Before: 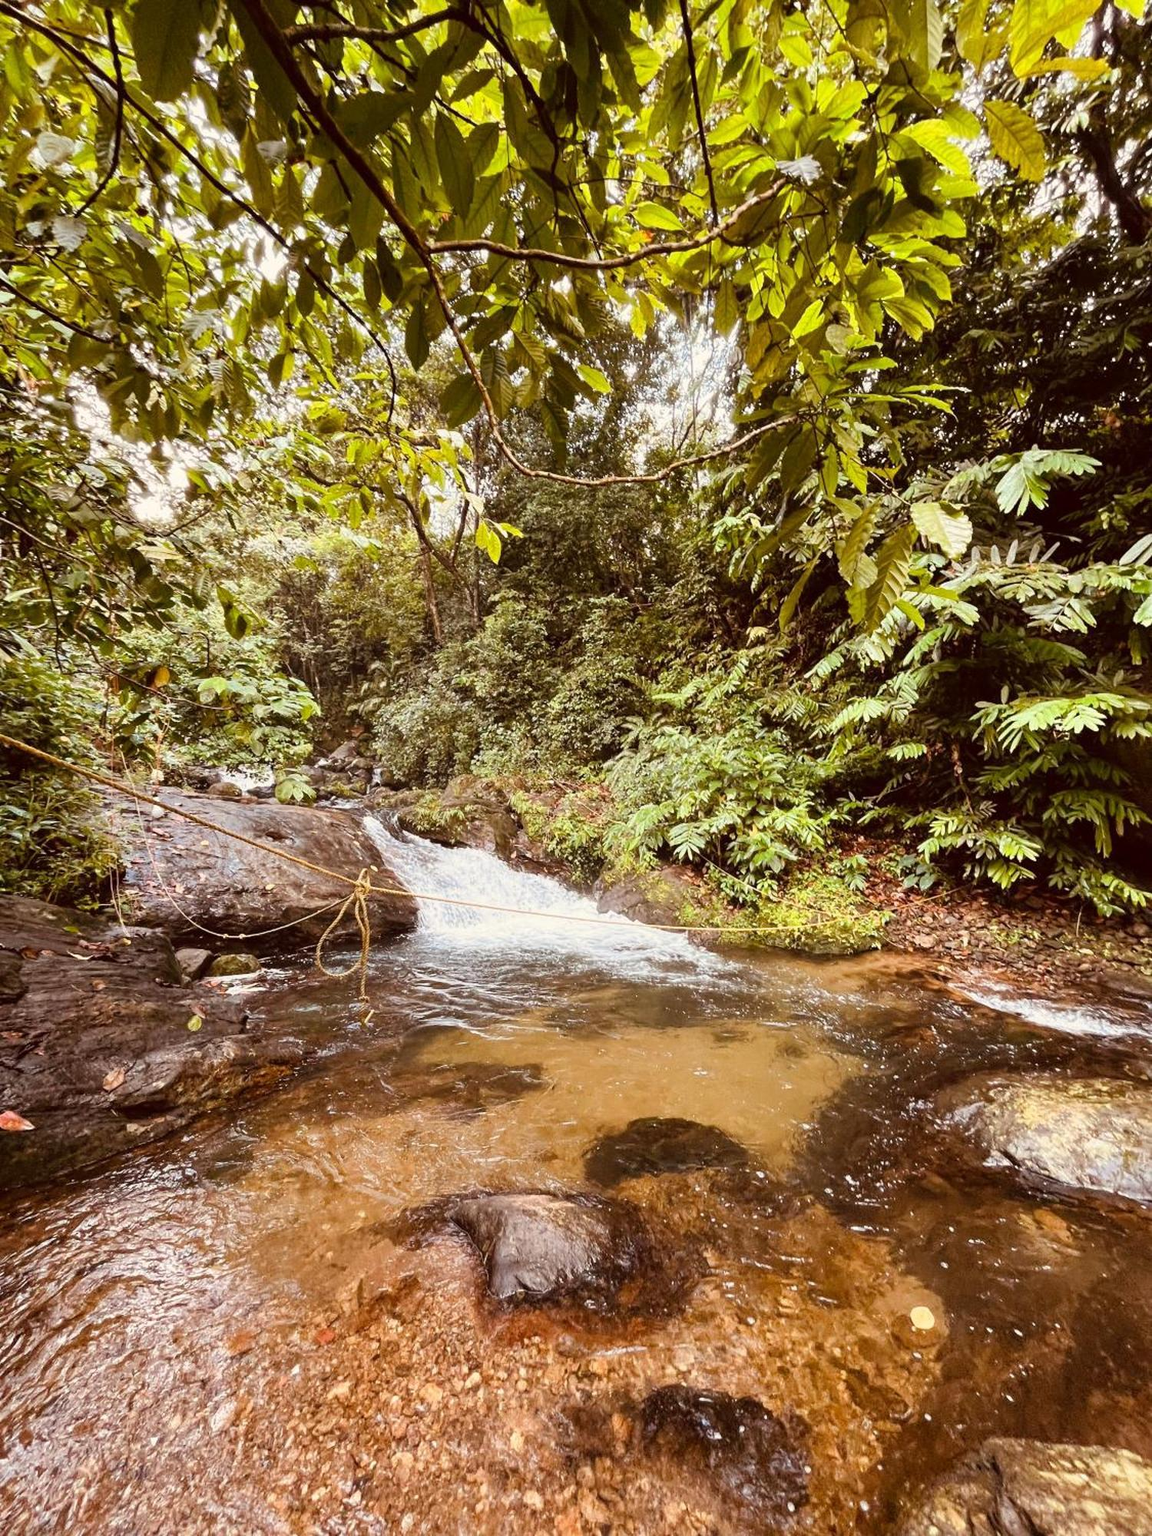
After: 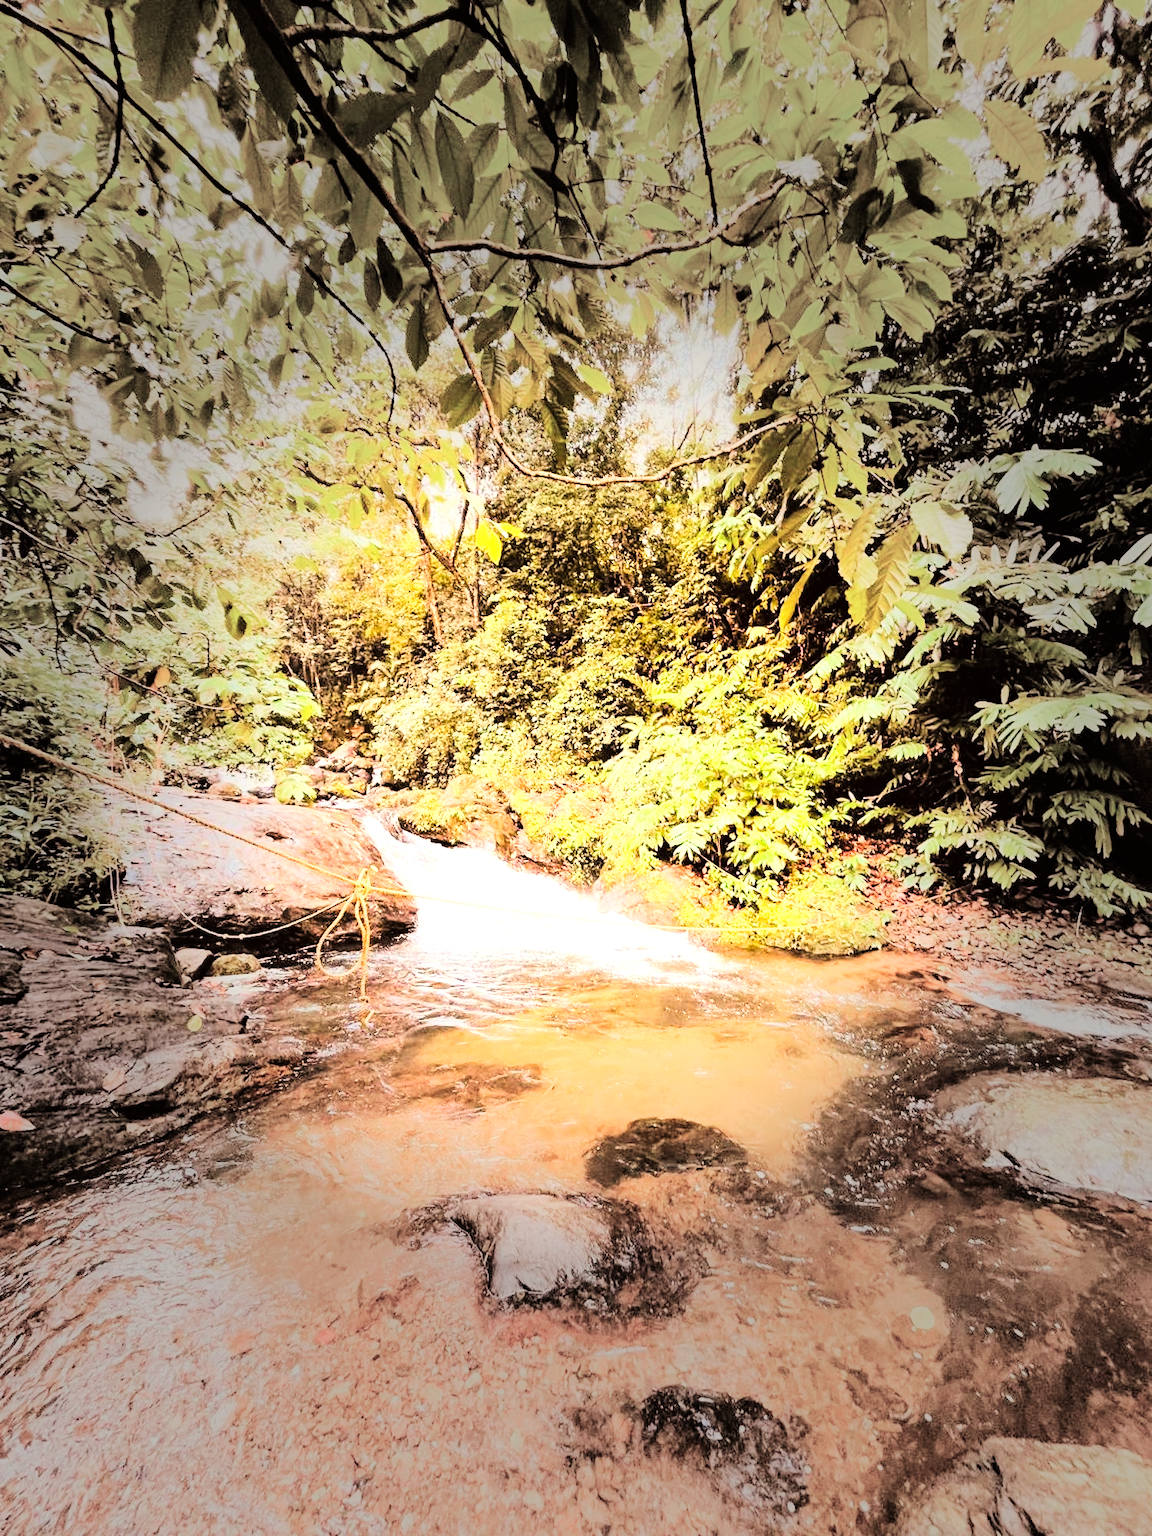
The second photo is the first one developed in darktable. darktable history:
tone curve: curves: ch0 [(0, 0) (0.16, 0.055) (0.506, 0.762) (1, 1.024)], color space Lab, linked channels, preserve colors none
vignetting: fall-off start 31.28%, fall-off radius 34.64%, brightness -0.575
white balance: red 1.009, blue 0.985
exposure: exposure 1.15 EV, compensate highlight preservation false
